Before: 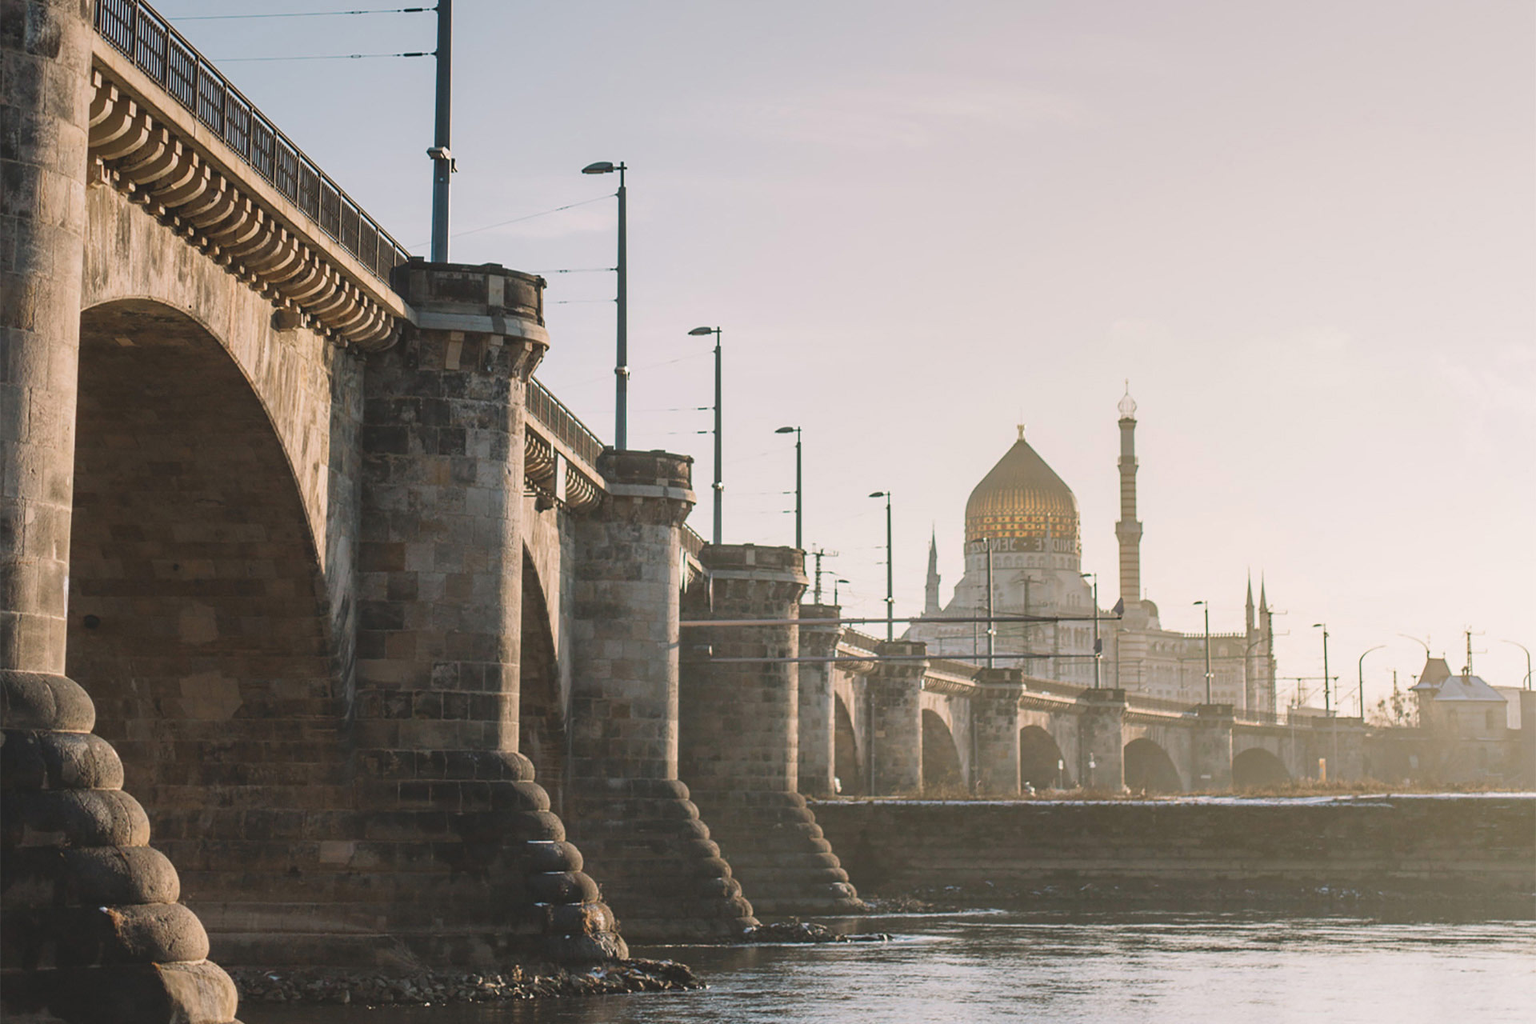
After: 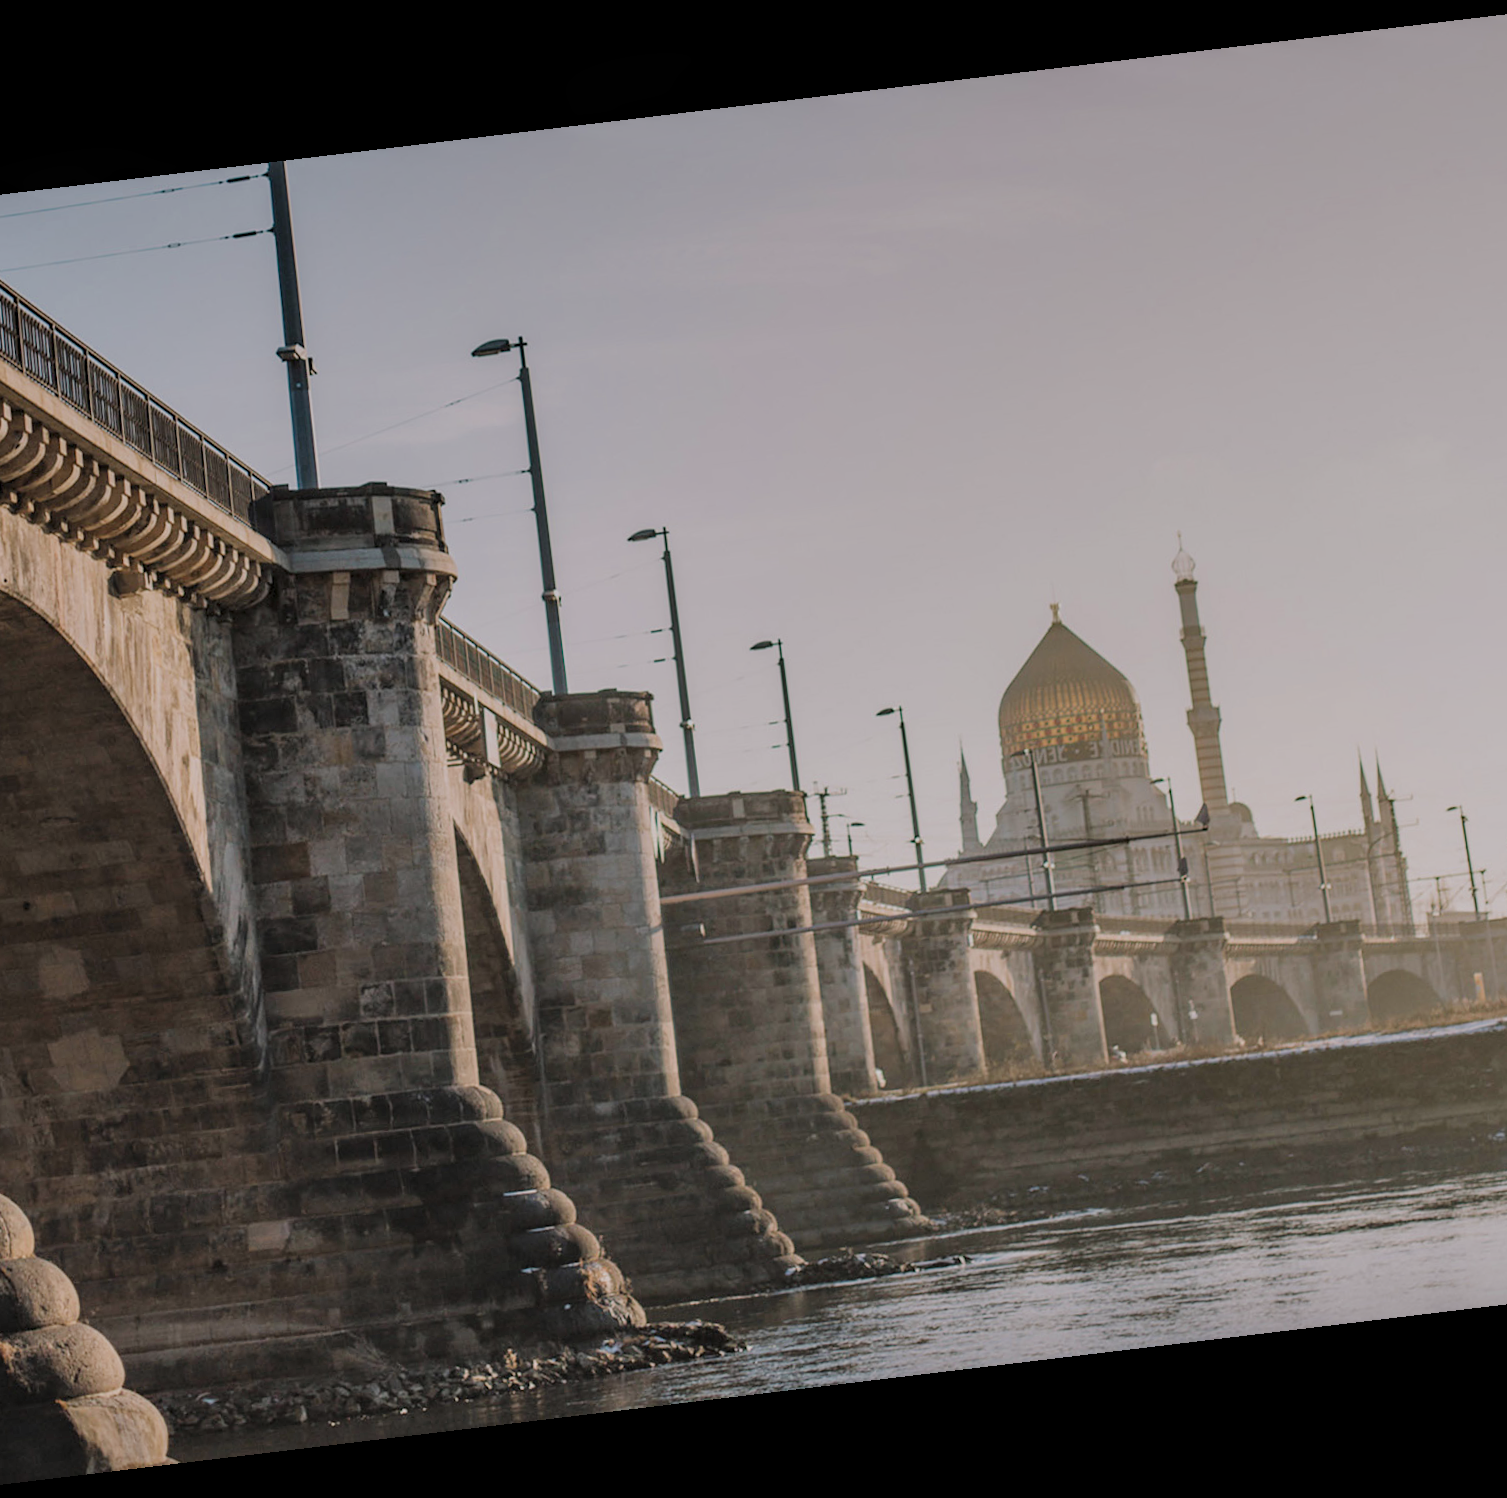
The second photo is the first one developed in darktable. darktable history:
white balance: red 1.004, blue 1.024
crop: left 13.443%, right 13.31%
tone equalizer: -8 EV 0.25 EV, -7 EV 0.417 EV, -6 EV 0.417 EV, -5 EV 0.25 EV, -3 EV -0.25 EV, -2 EV -0.417 EV, -1 EV -0.417 EV, +0 EV -0.25 EV, edges refinement/feathering 500, mask exposure compensation -1.57 EV, preserve details guided filter
rotate and perspective: rotation -6.83°, automatic cropping off
filmic rgb: black relative exposure -6.82 EV, white relative exposure 5.89 EV, hardness 2.71
local contrast: highlights 40%, shadows 60%, detail 136%, midtone range 0.514
